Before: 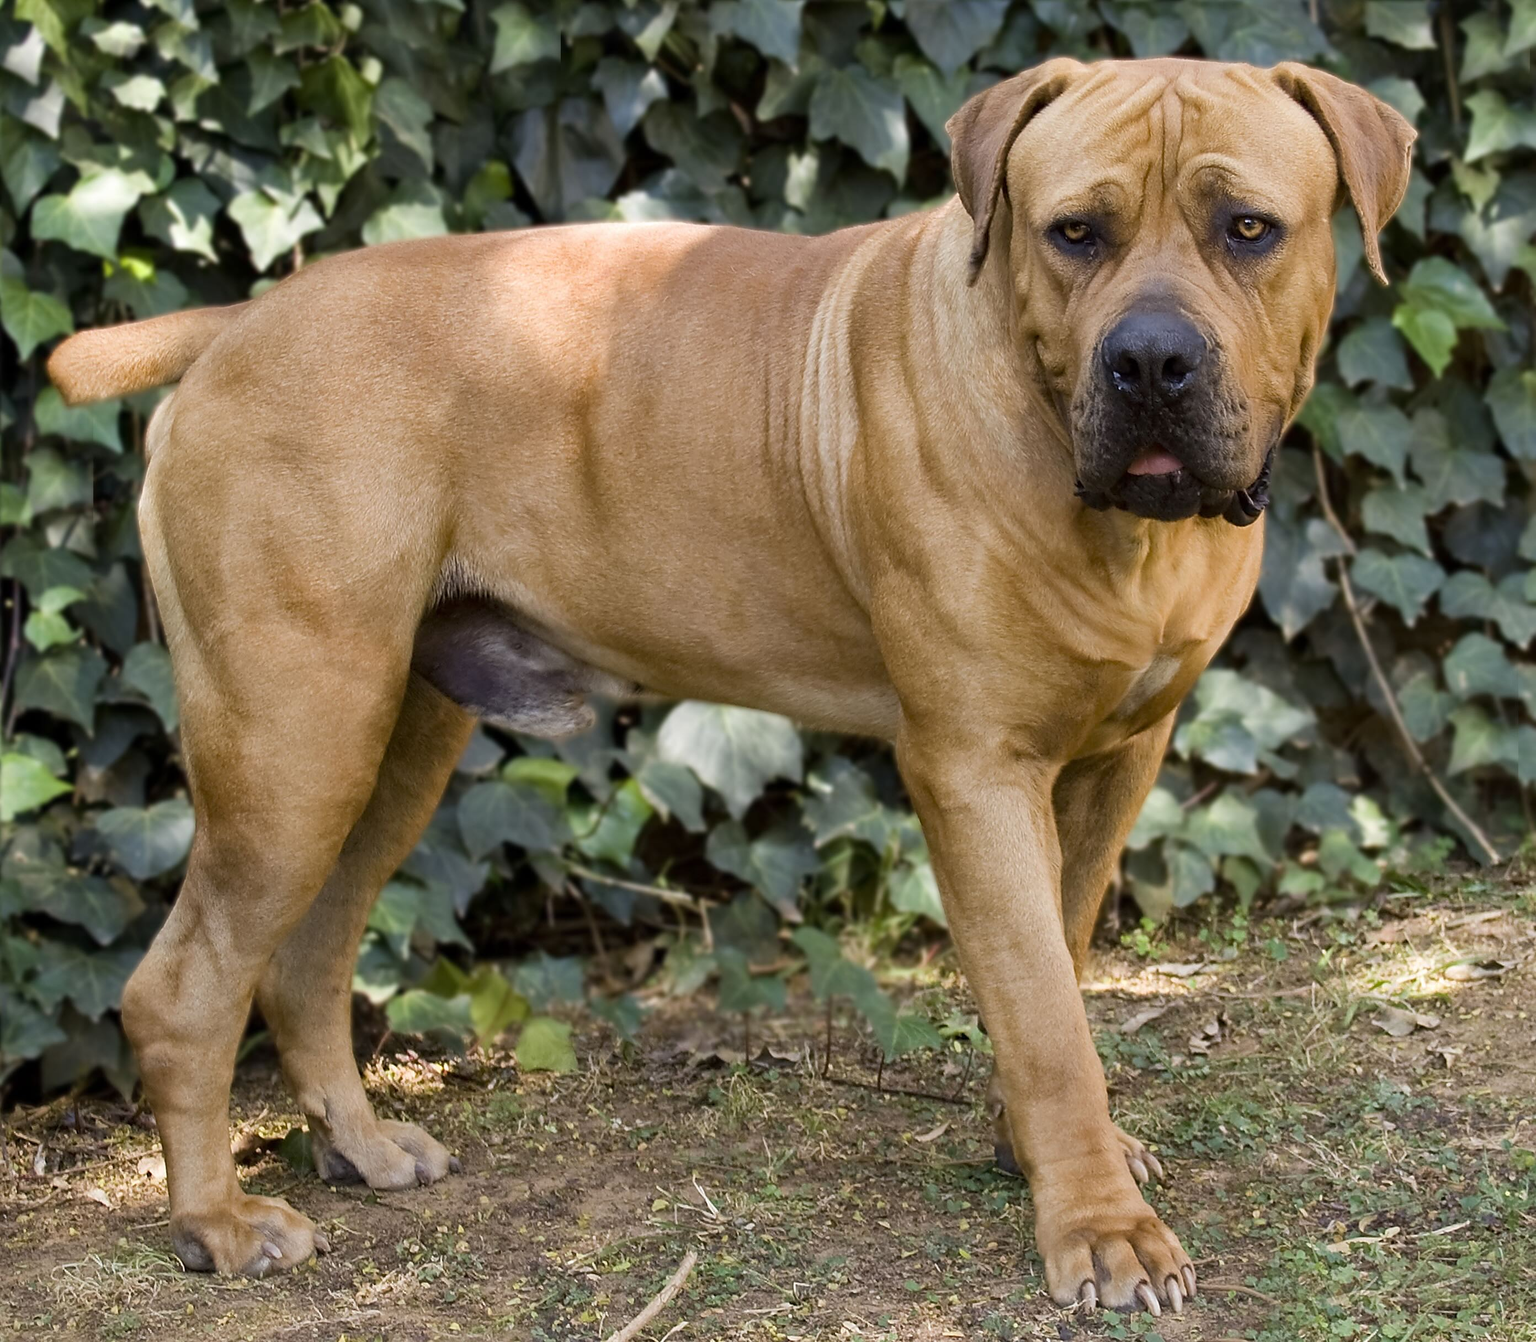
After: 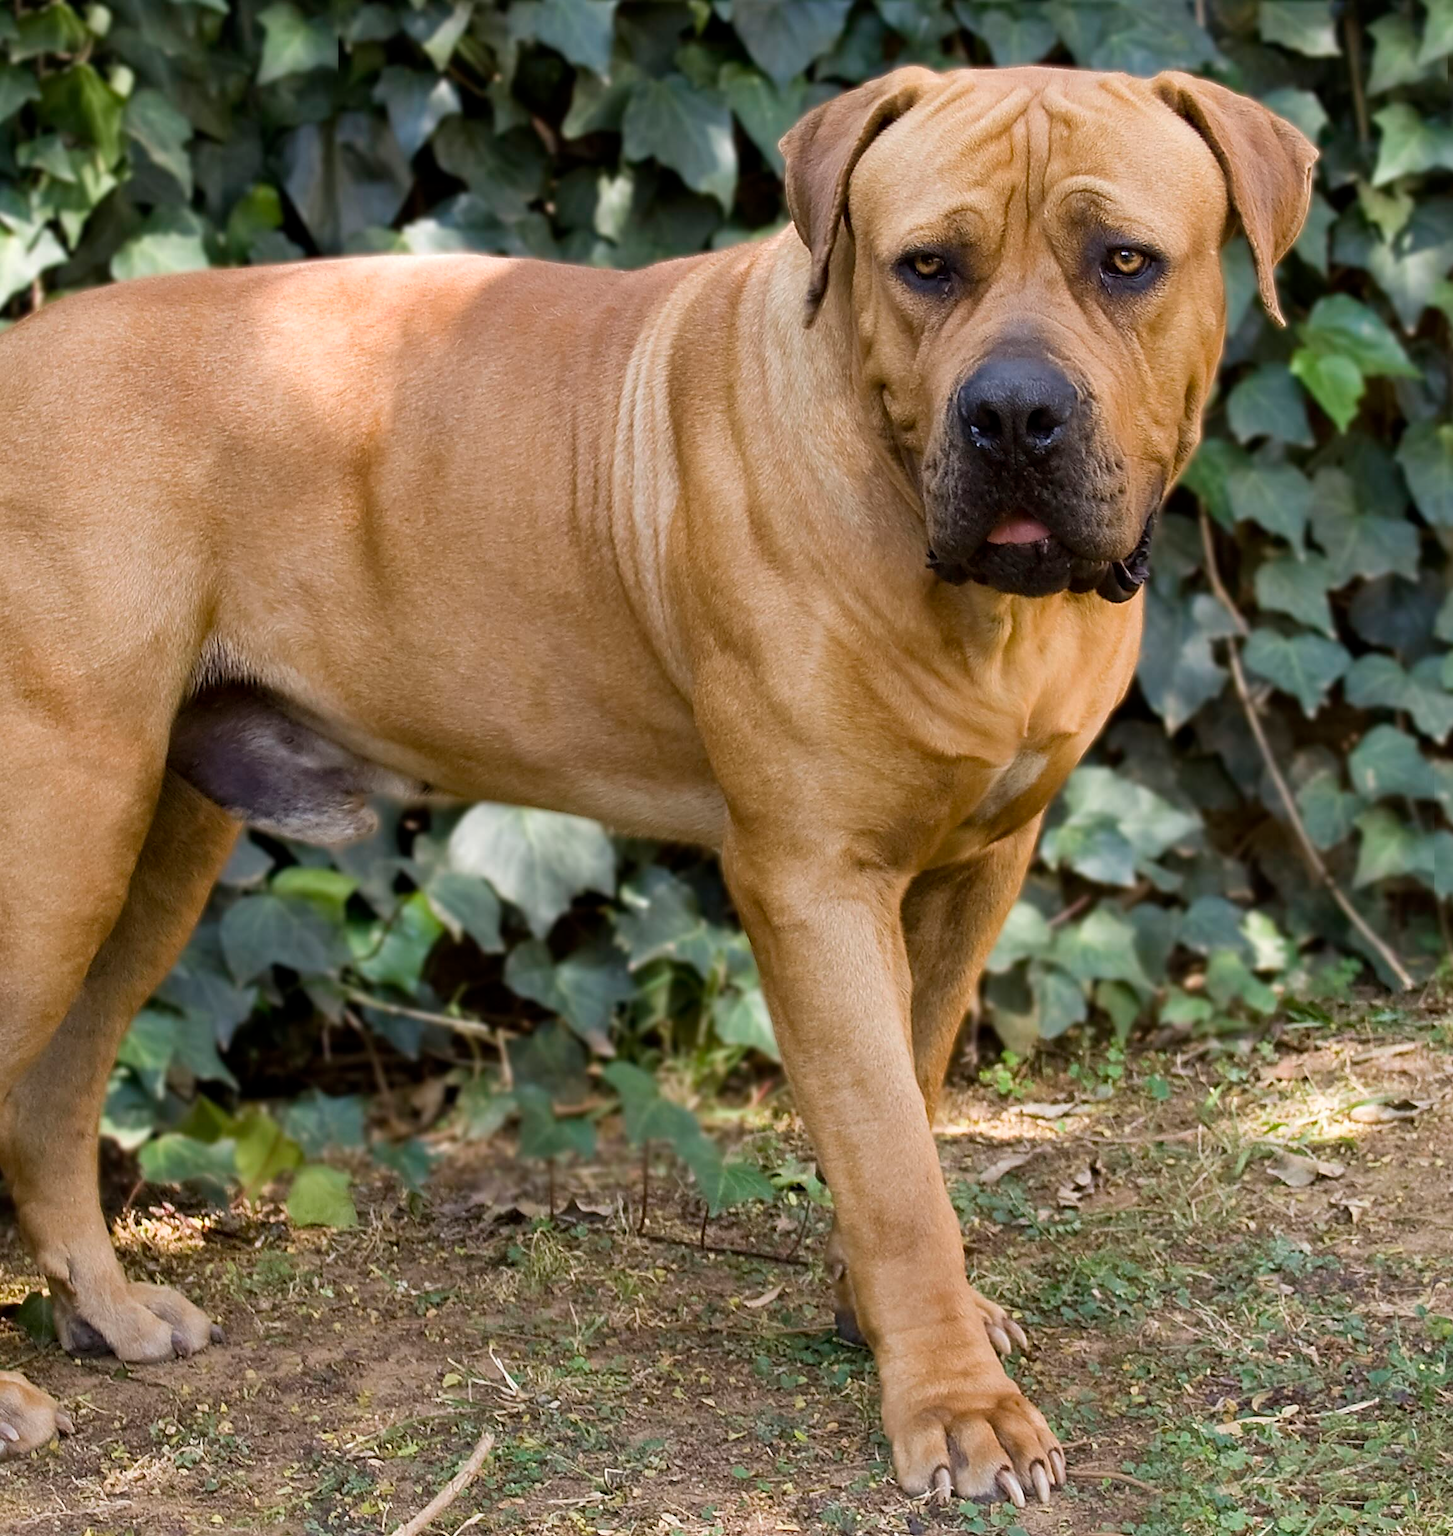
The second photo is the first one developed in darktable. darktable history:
crop: left 17.318%, bottom 0.018%
